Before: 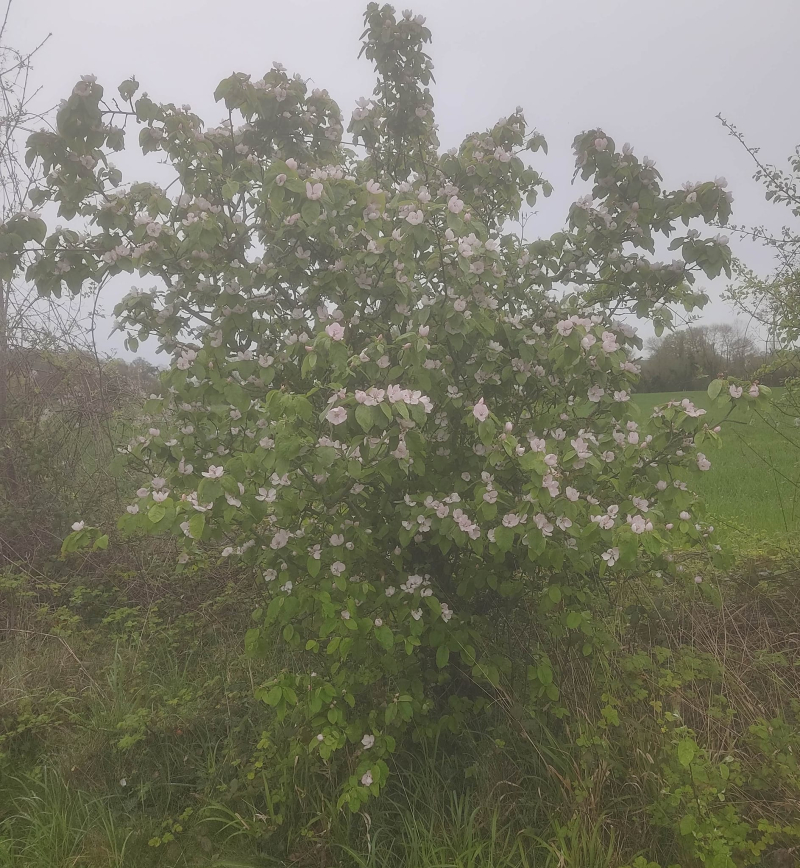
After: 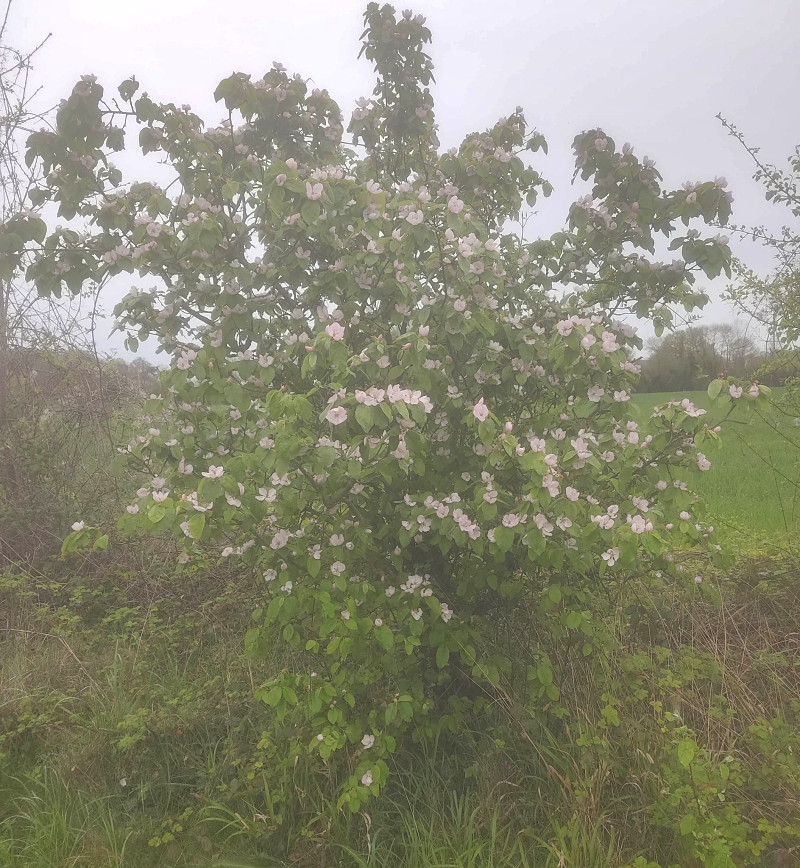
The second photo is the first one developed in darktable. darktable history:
exposure: exposure 0.507 EV, compensate highlight preservation false
shadows and highlights: on, module defaults
